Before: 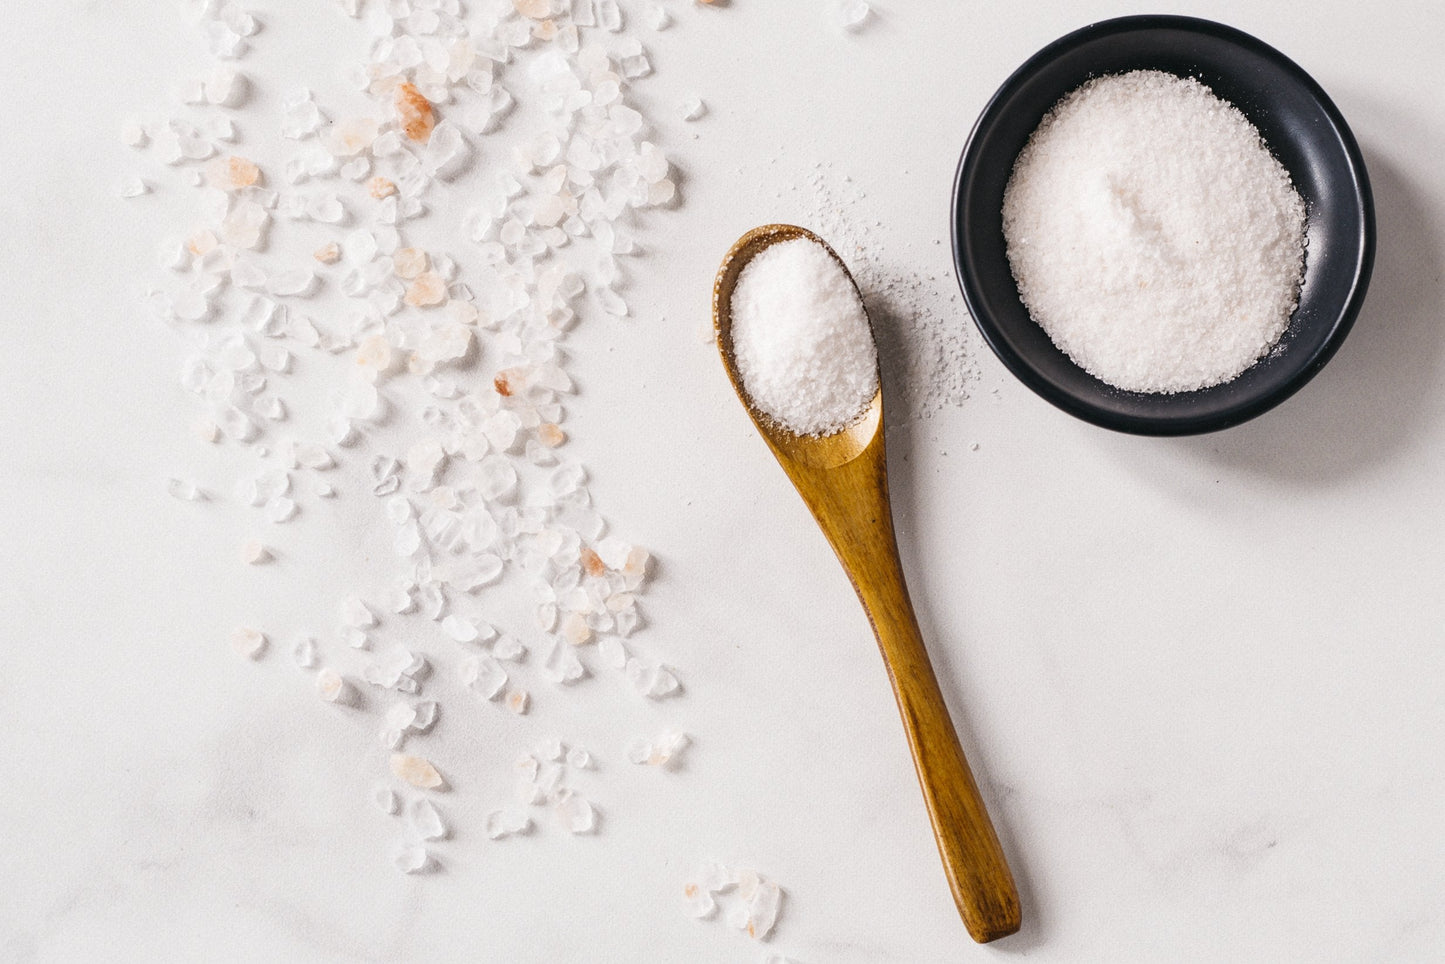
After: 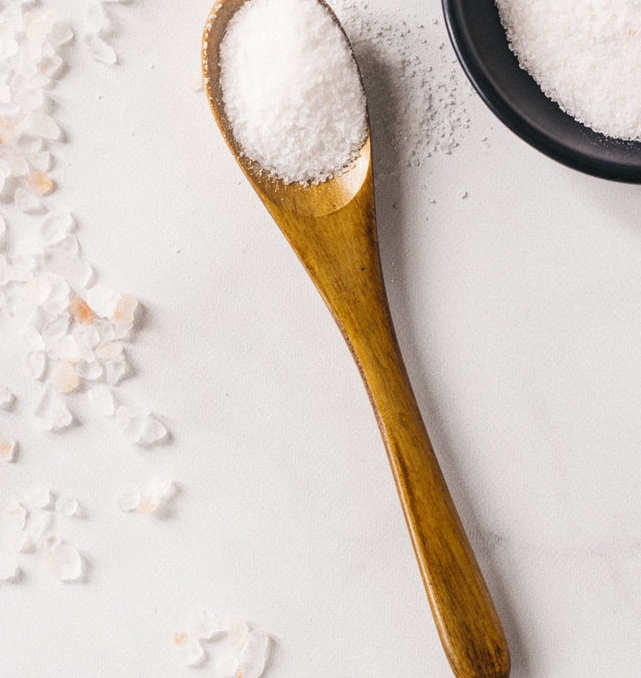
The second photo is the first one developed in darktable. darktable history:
crop: left 35.432%, top 26.233%, right 20.145%, bottom 3.432%
bloom: size 15%, threshold 97%, strength 7%
